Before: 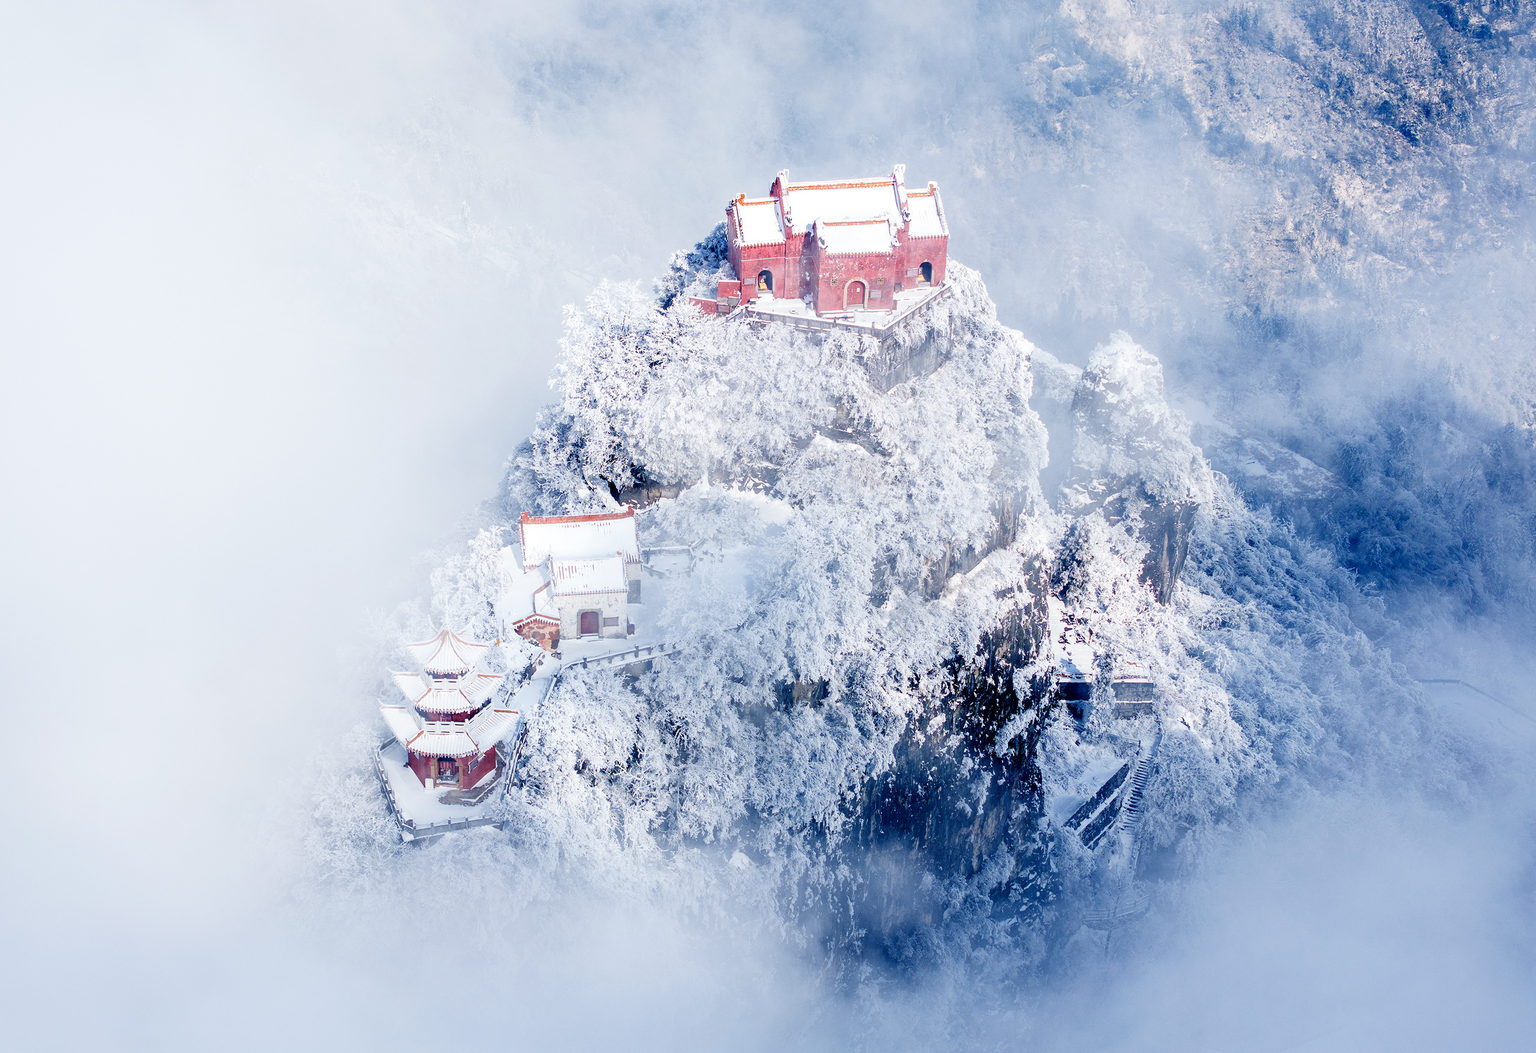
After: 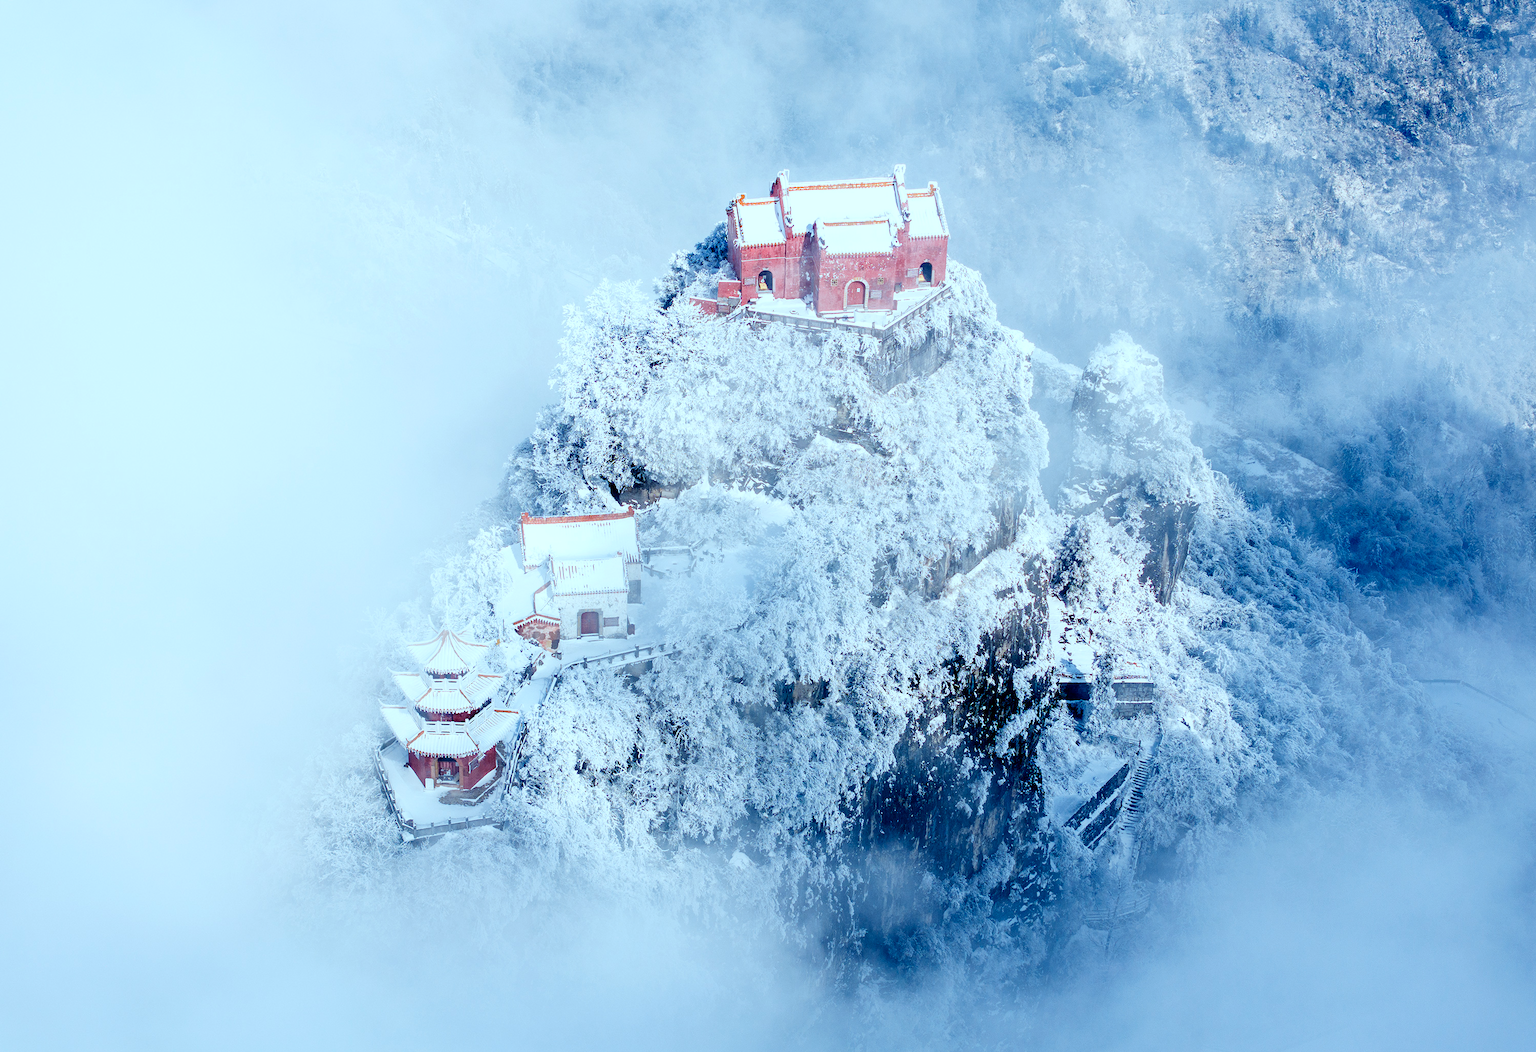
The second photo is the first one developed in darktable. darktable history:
color correction: highlights a* -10.34, highlights b* -10.41
